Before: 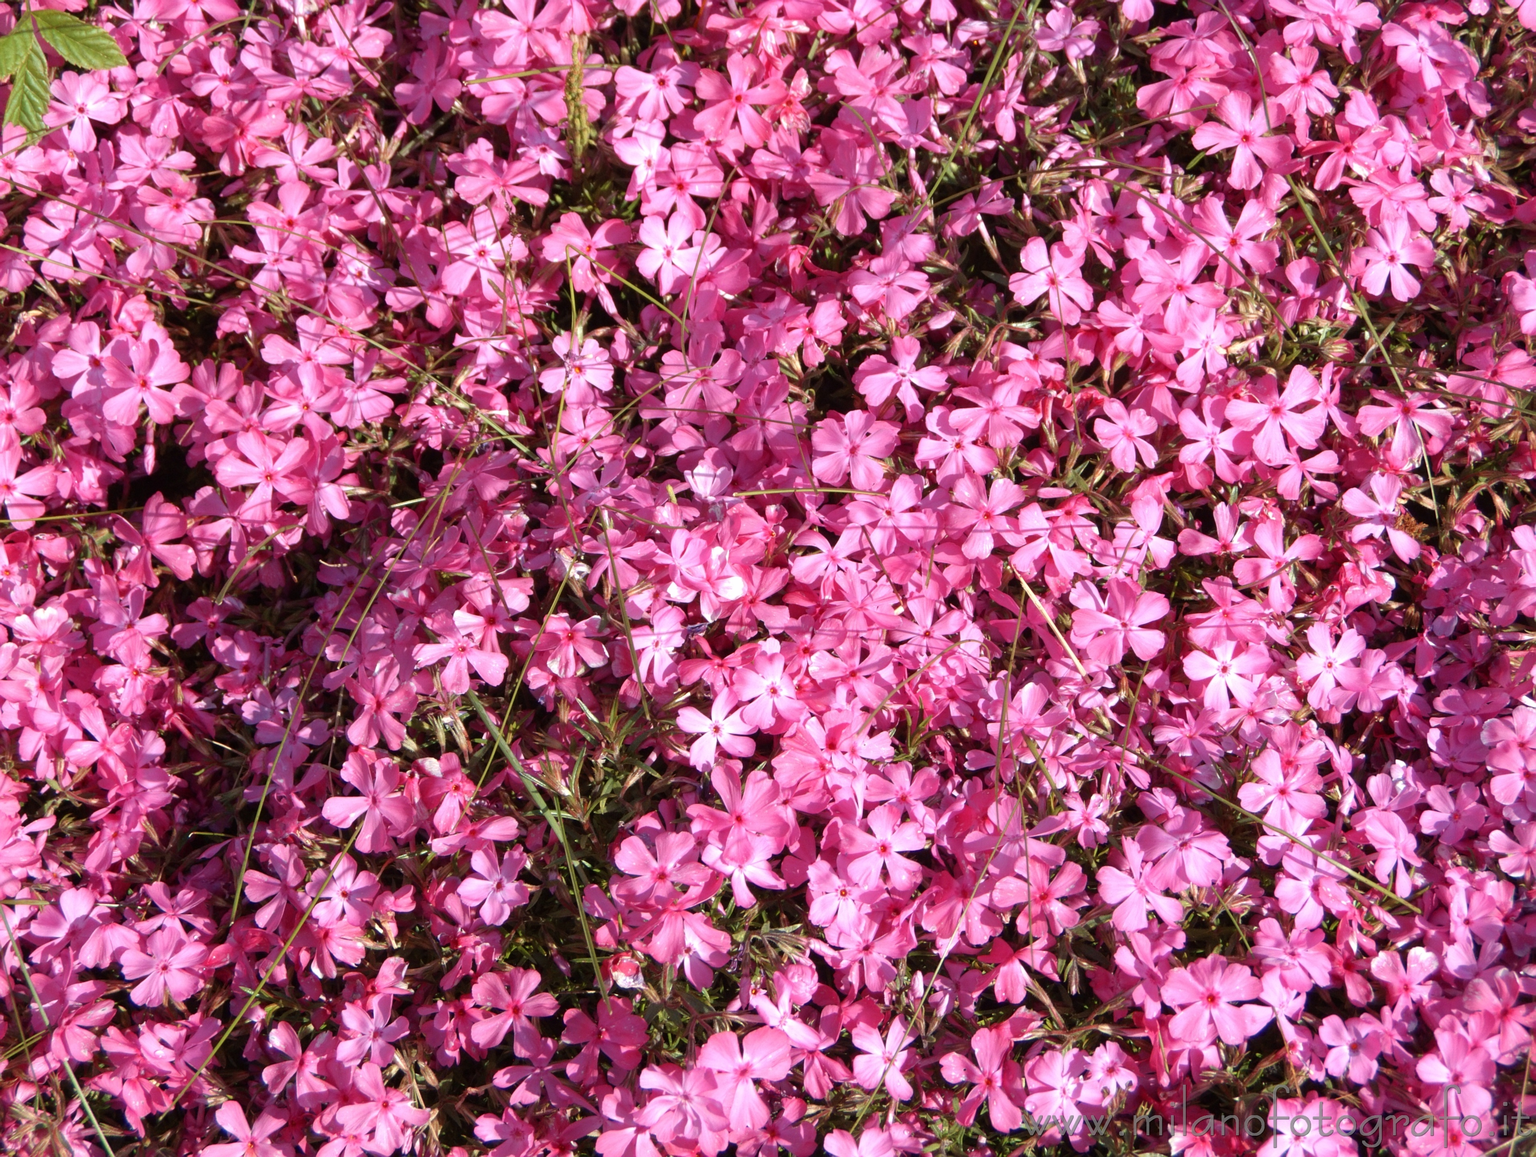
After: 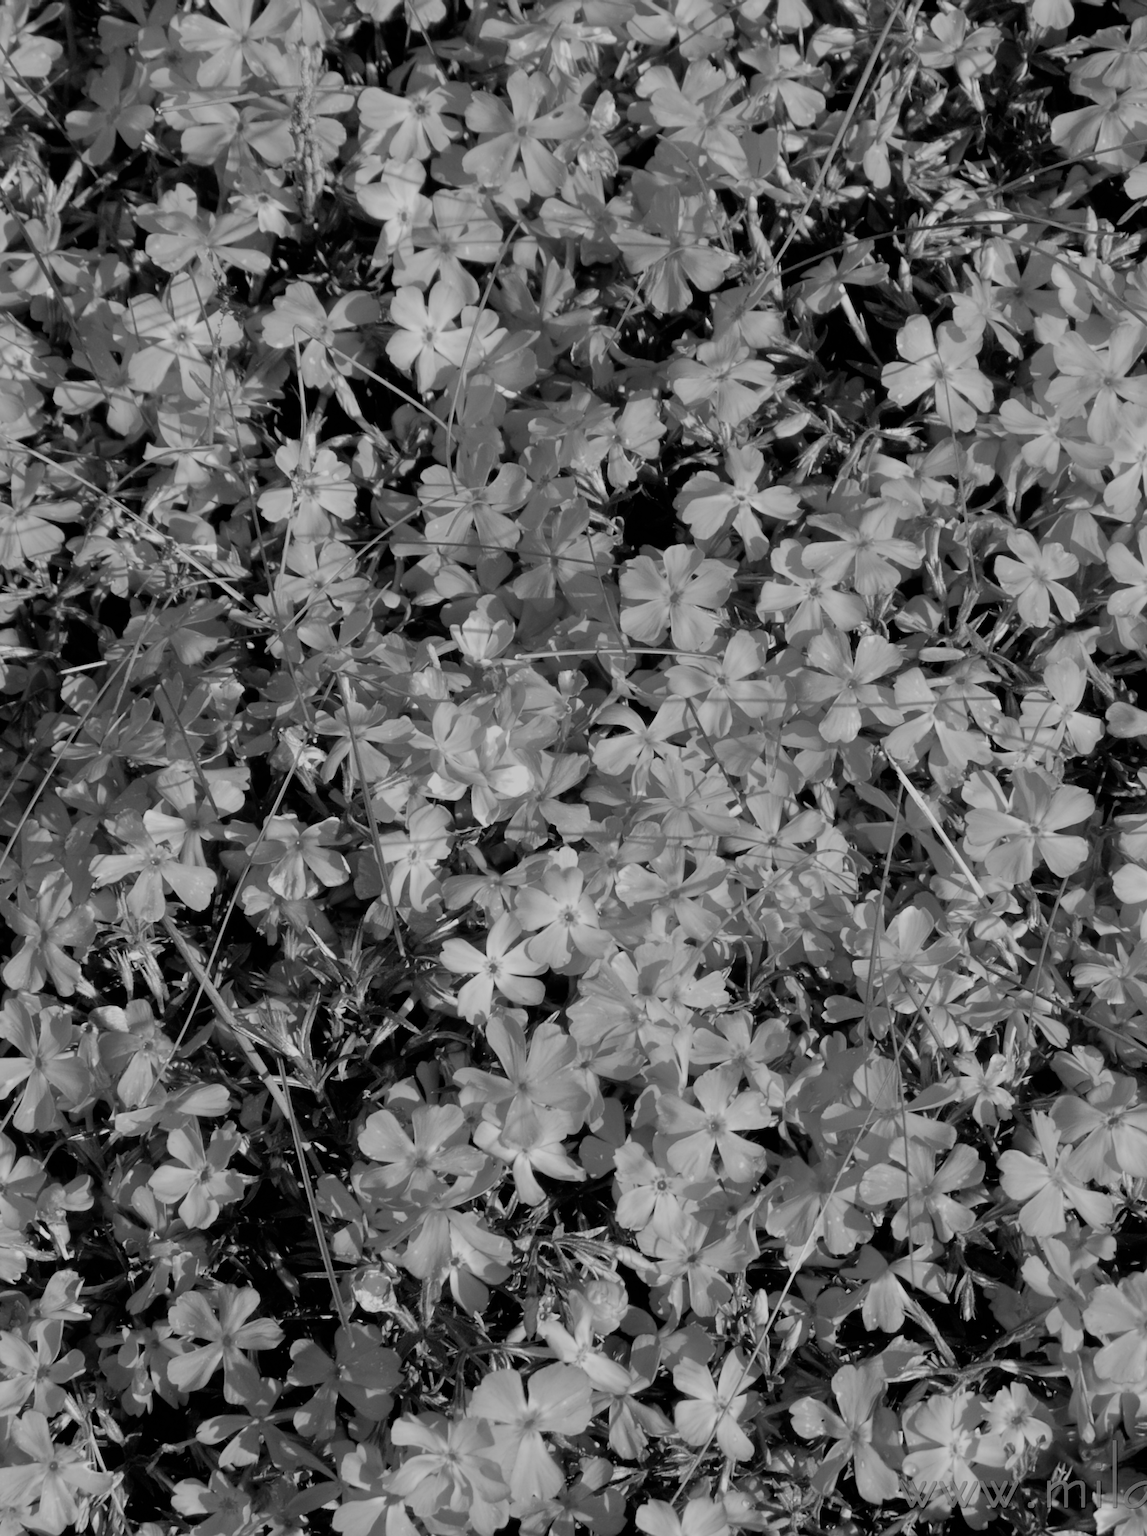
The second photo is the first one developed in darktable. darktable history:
crop and rotate: left 22.516%, right 21.234%
filmic rgb: black relative exposure -6.15 EV, white relative exposure 6.96 EV, hardness 2.23, color science v6 (2022)
contrast equalizer: octaves 7, y [[0.6 ×6], [0.55 ×6], [0 ×6], [0 ×6], [0 ×6]], mix 0.15
rgb levels: mode RGB, independent channels, levels [[0, 0.5, 1], [0, 0.521, 1], [0, 0.536, 1]]
exposure: exposure -0.01 EV, compensate highlight preservation false
monochrome: a 32, b 64, size 2.3
